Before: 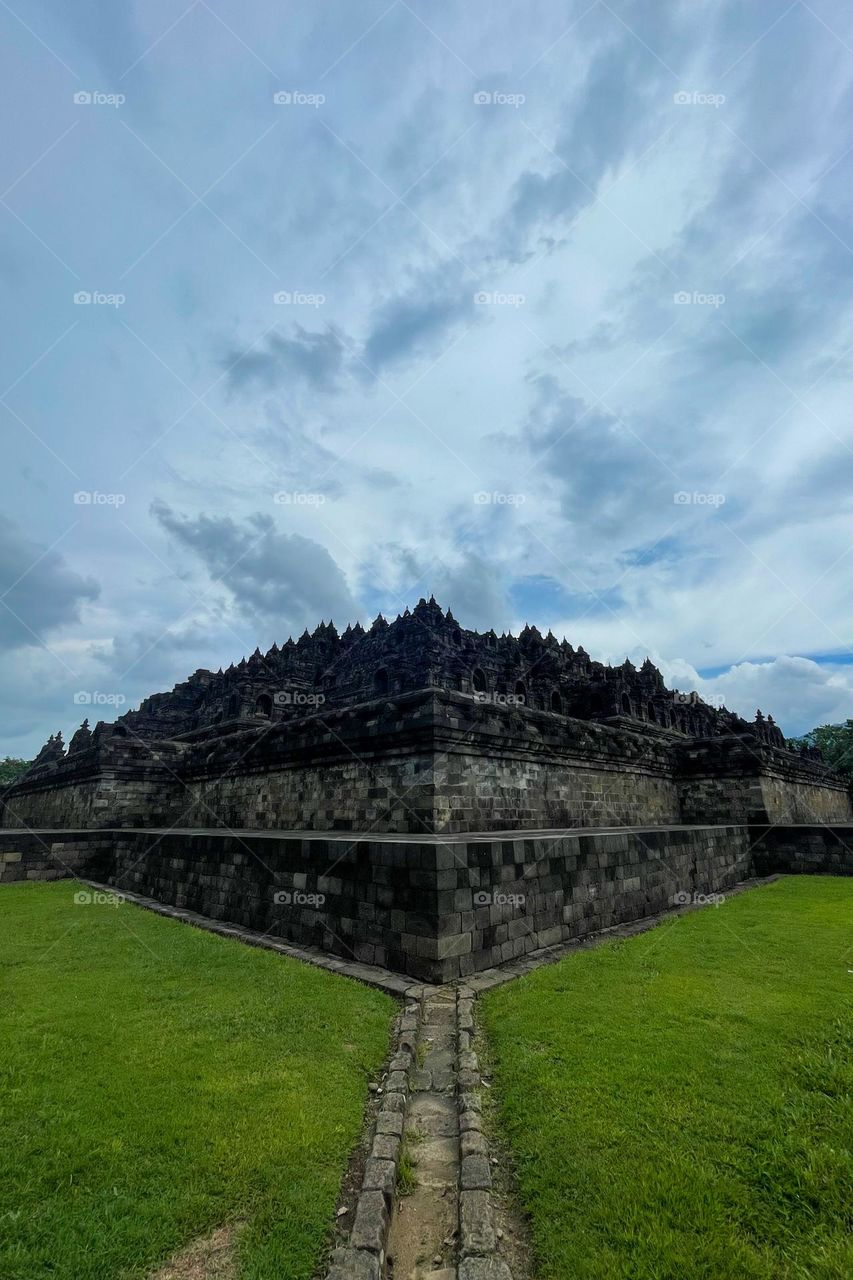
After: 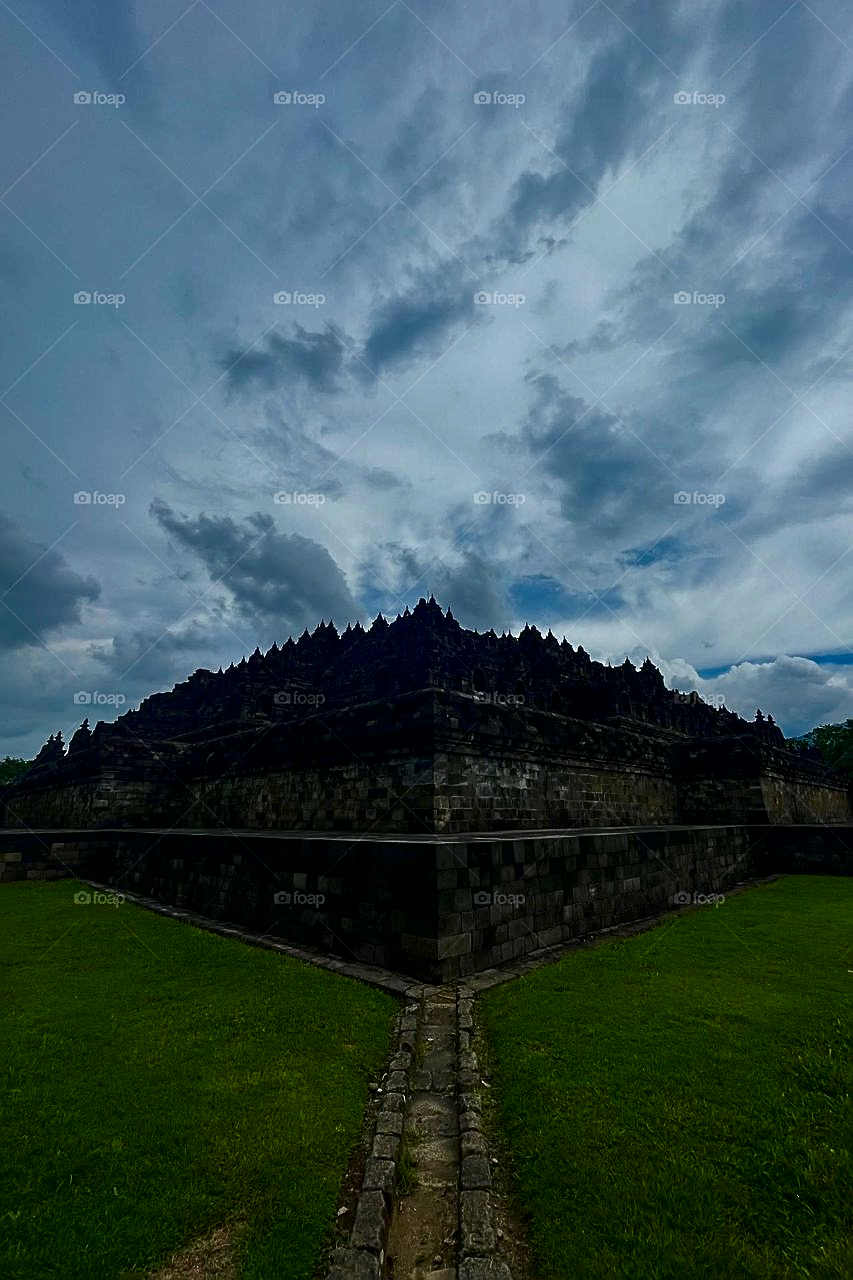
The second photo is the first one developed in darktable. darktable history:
sharpen: on, module defaults
contrast brightness saturation: brightness -0.504
